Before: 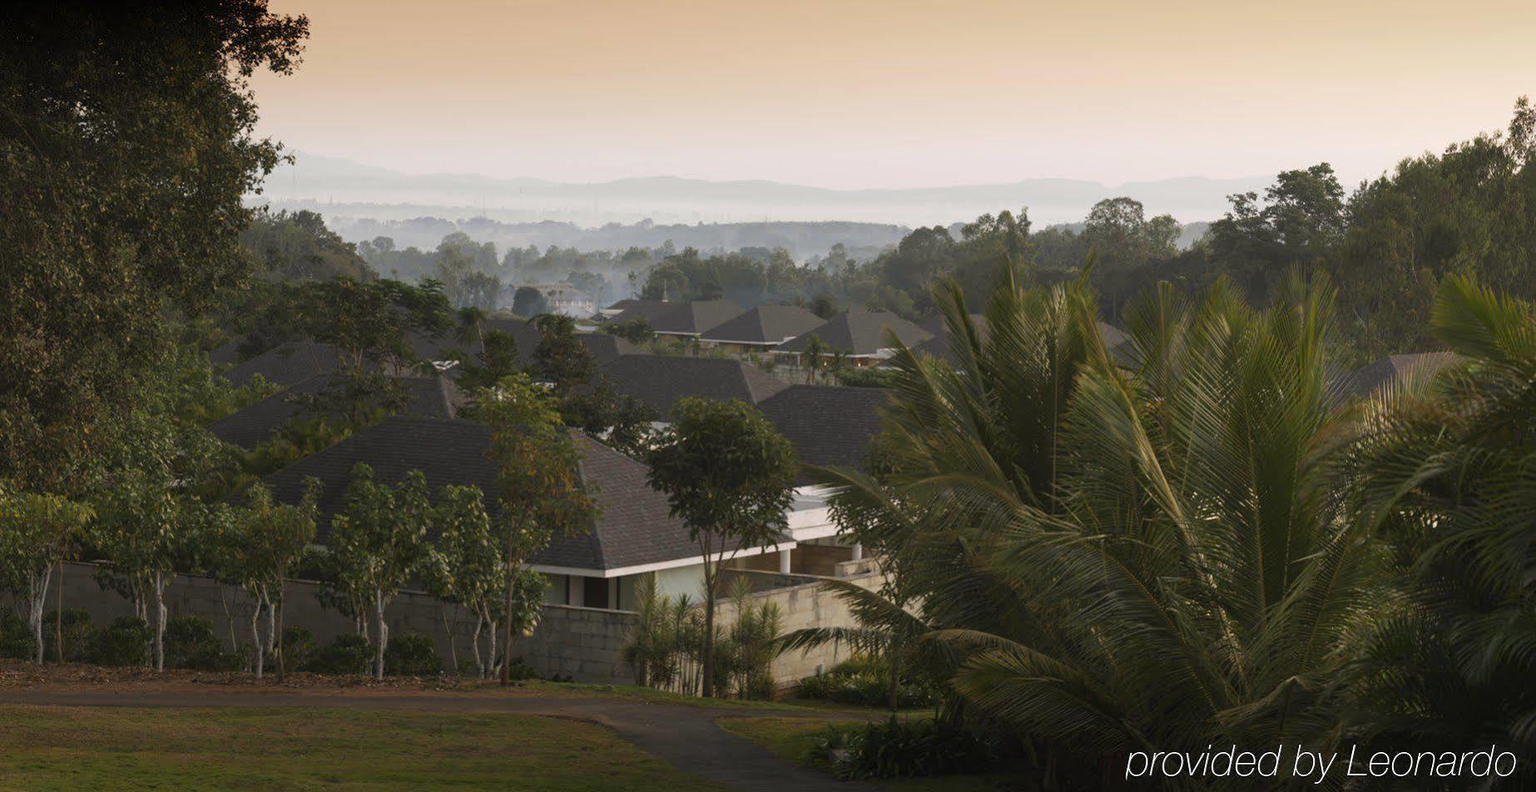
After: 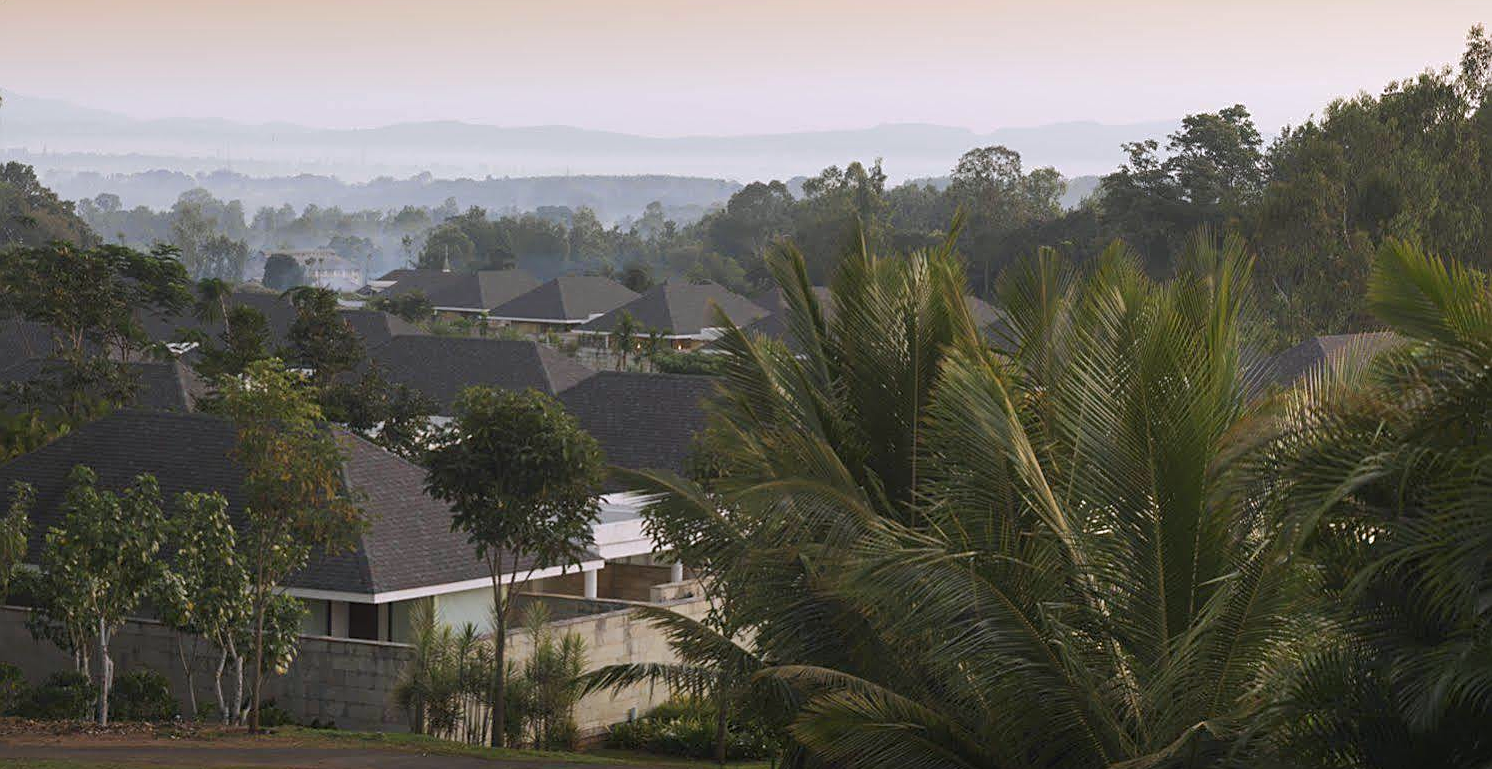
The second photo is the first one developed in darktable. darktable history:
color calibration: illuminant as shot in camera, x 0.358, y 0.373, temperature 4628.91 K
sharpen: on, module defaults
color balance: contrast fulcrum 17.78%
crop: left 19.159%, top 9.58%, bottom 9.58%
base curve: curves: ch0 [(0, 0) (0.262, 0.32) (0.722, 0.705) (1, 1)]
